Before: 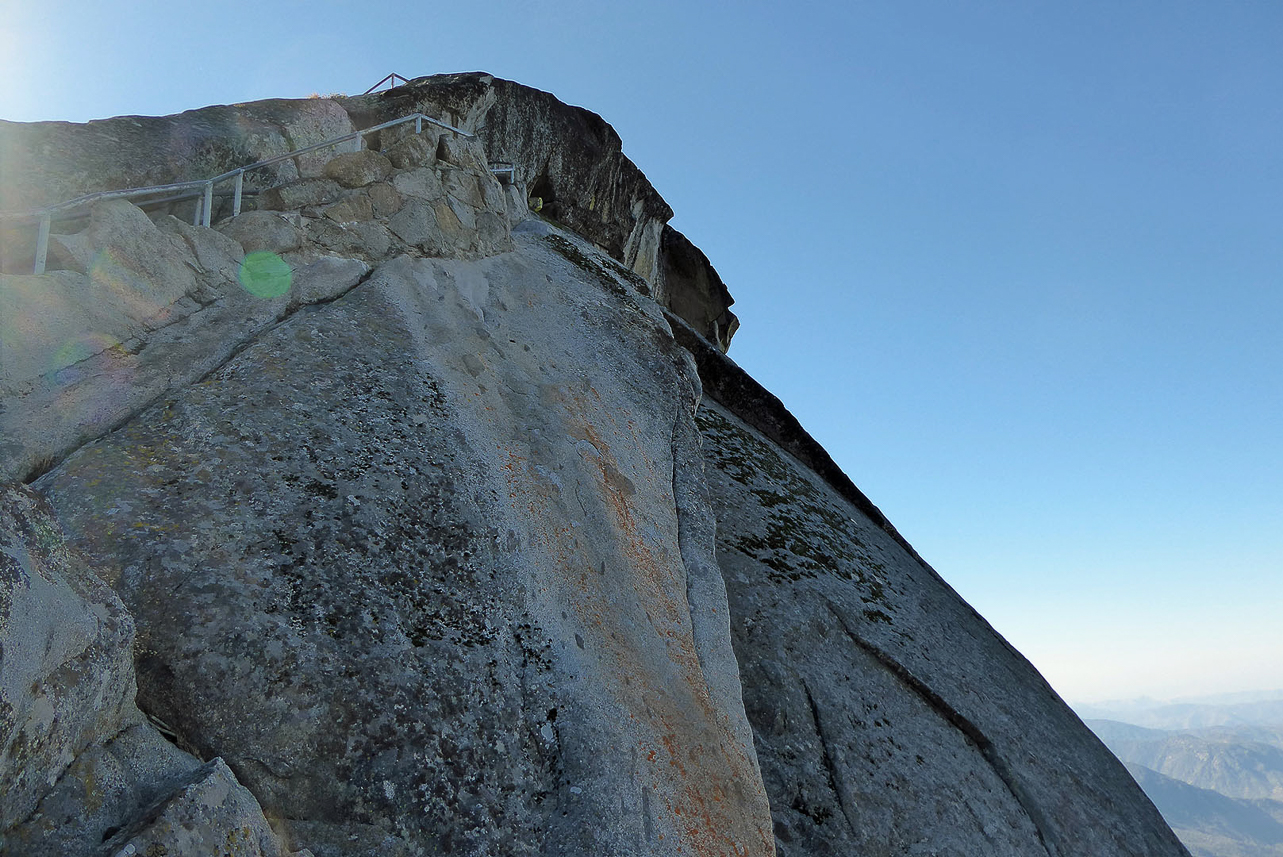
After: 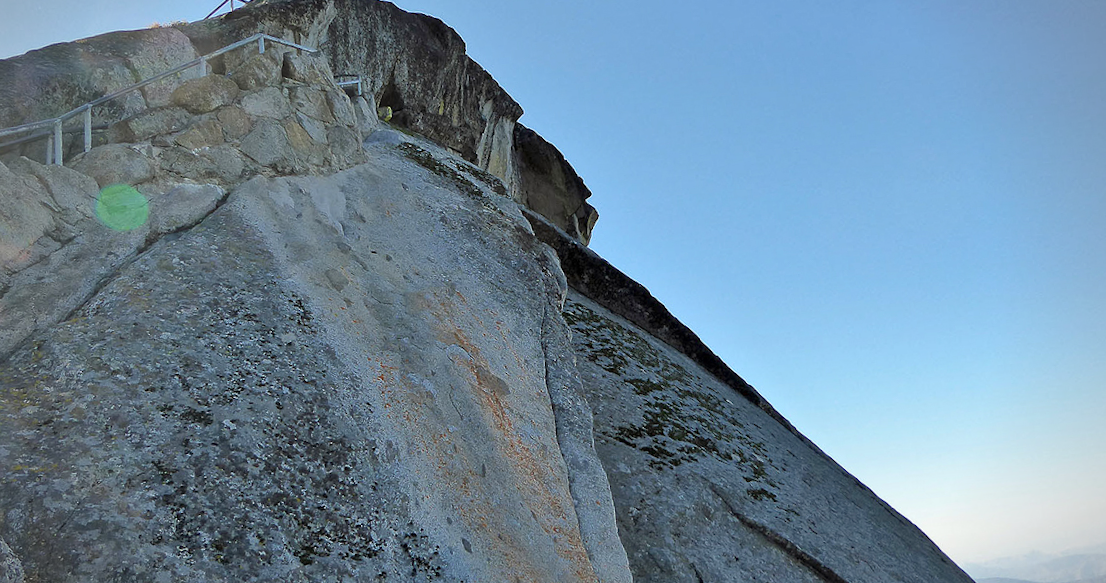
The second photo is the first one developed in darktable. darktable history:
vignetting: fall-off radius 60.92%
rotate and perspective: rotation -5°, crop left 0.05, crop right 0.952, crop top 0.11, crop bottom 0.89
crop: left 8.155%, top 6.611%, bottom 15.385%
tone equalizer: -8 EV 1 EV, -7 EV 1 EV, -6 EV 1 EV, -5 EV 1 EV, -4 EV 1 EV, -3 EV 0.75 EV, -2 EV 0.5 EV, -1 EV 0.25 EV
